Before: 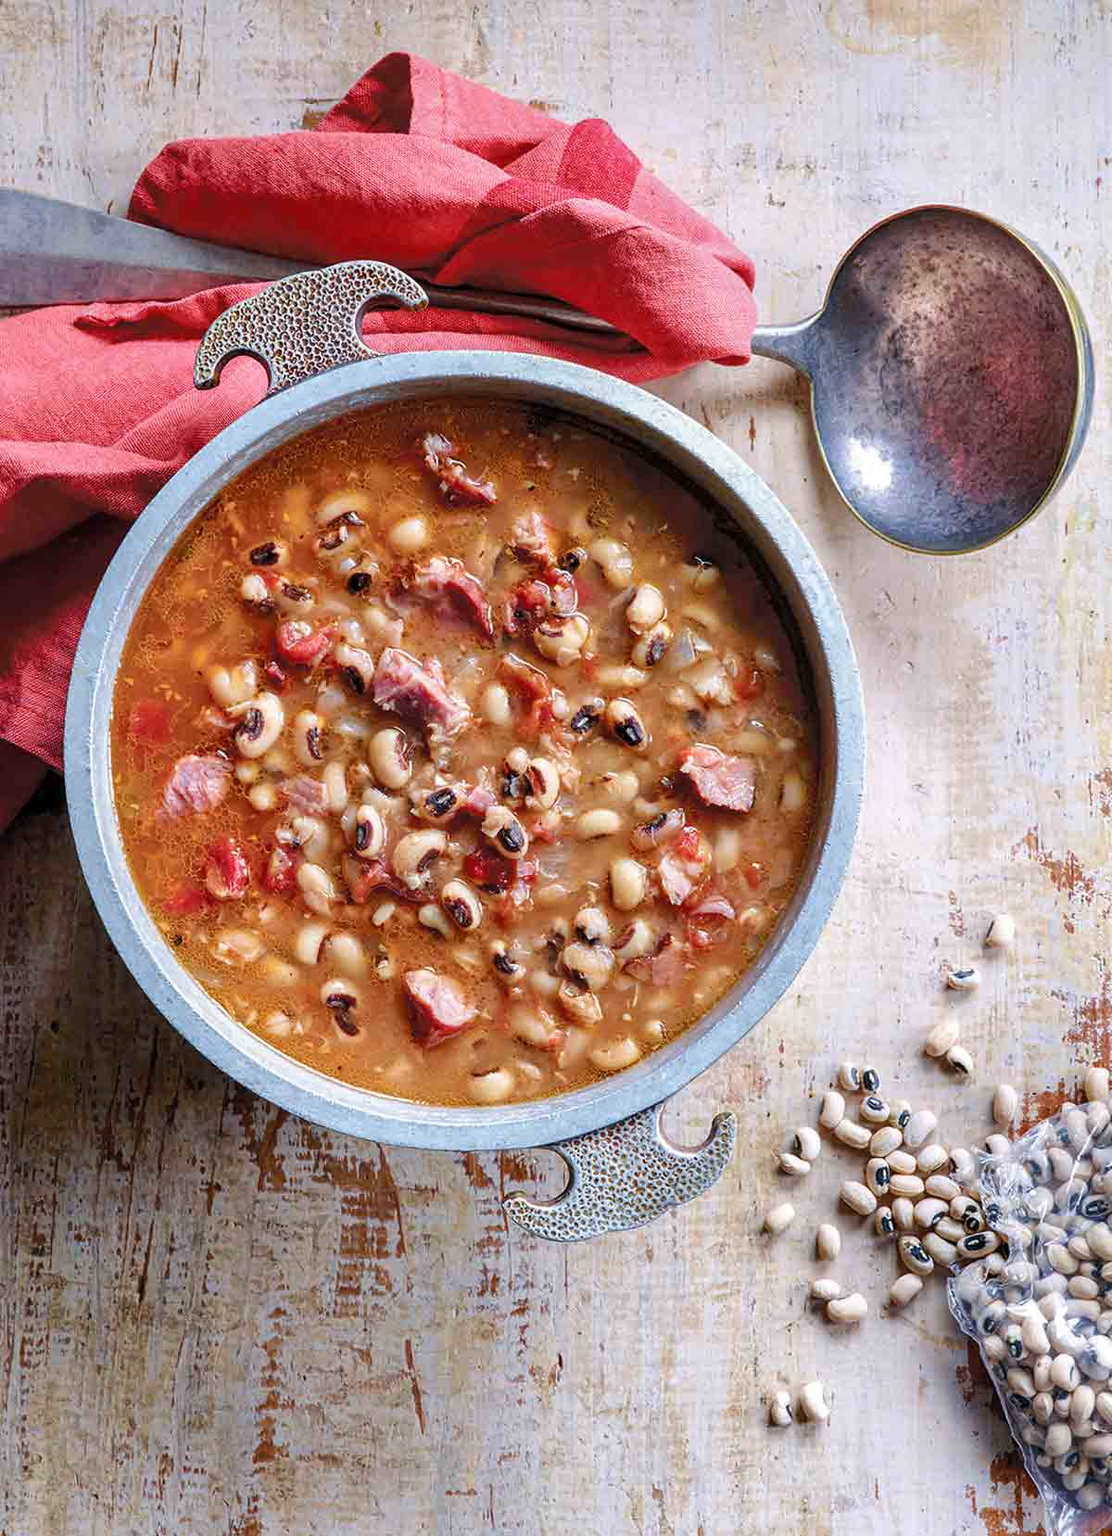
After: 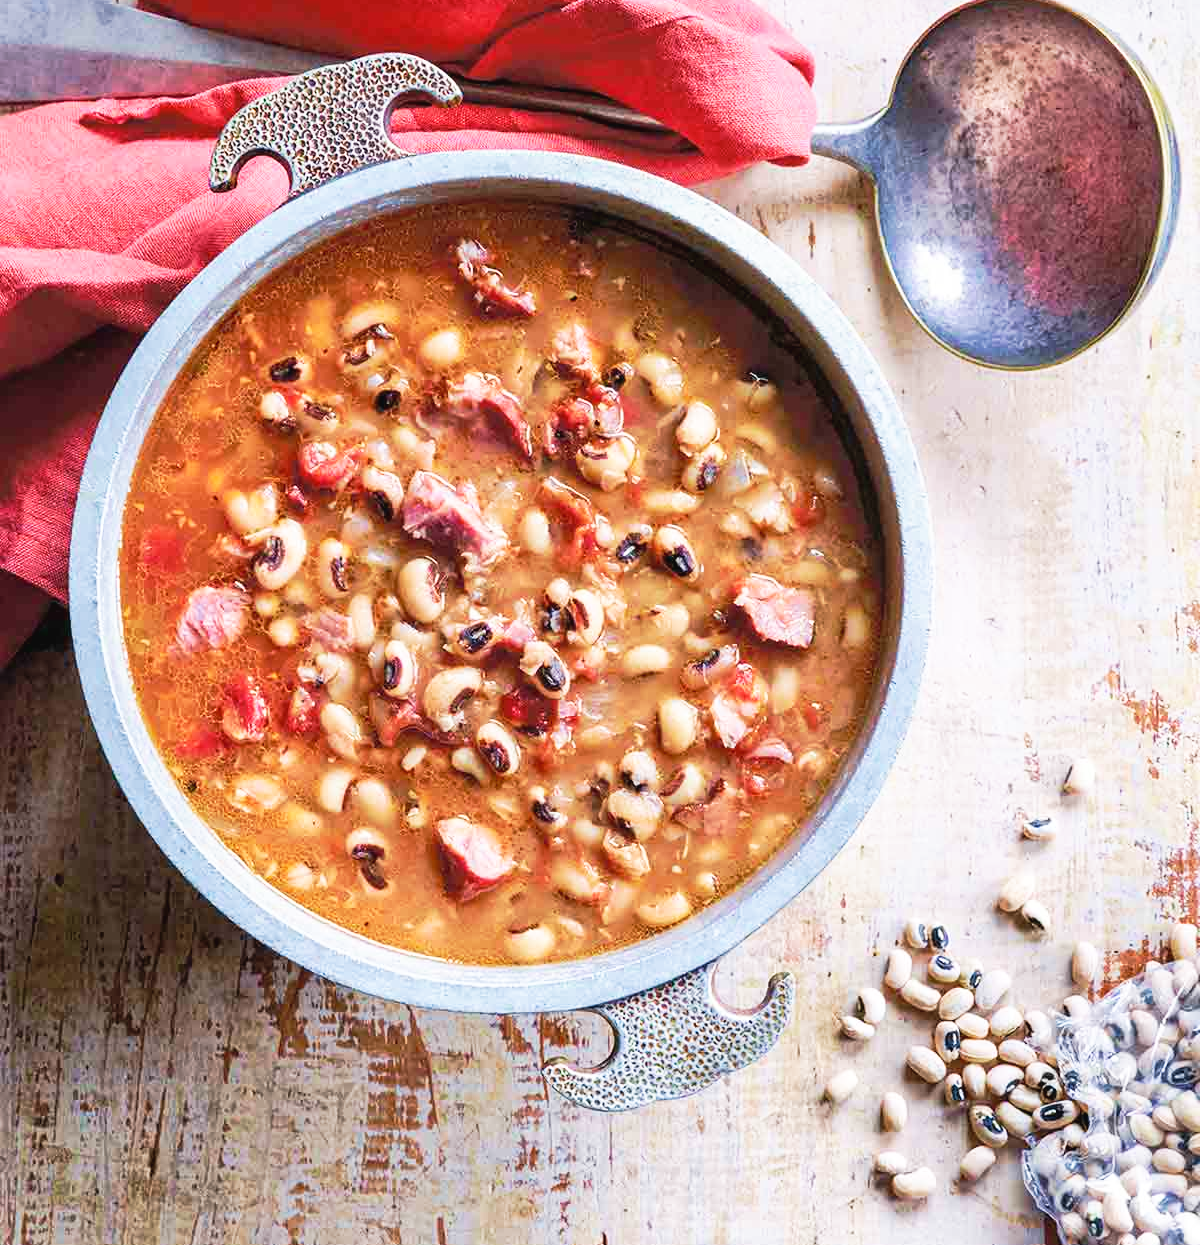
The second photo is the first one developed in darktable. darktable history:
crop: top 13.793%, bottom 11.059%
tone curve: curves: ch0 [(0.003, 0.029) (0.188, 0.252) (0.46, 0.56) (0.608, 0.748) (0.871, 0.955) (1, 1)]; ch1 [(0, 0) (0.35, 0.356) (0.45, 0.453) (0.508, 0.515) (0.618, 0.634) (1, 1)]; ch2 [(0, 0) (0.456, 0.469) (0.5, 0.5) (0.634, 0.625) (1, 1)], preserve colors none
velvia: on, module defaults
